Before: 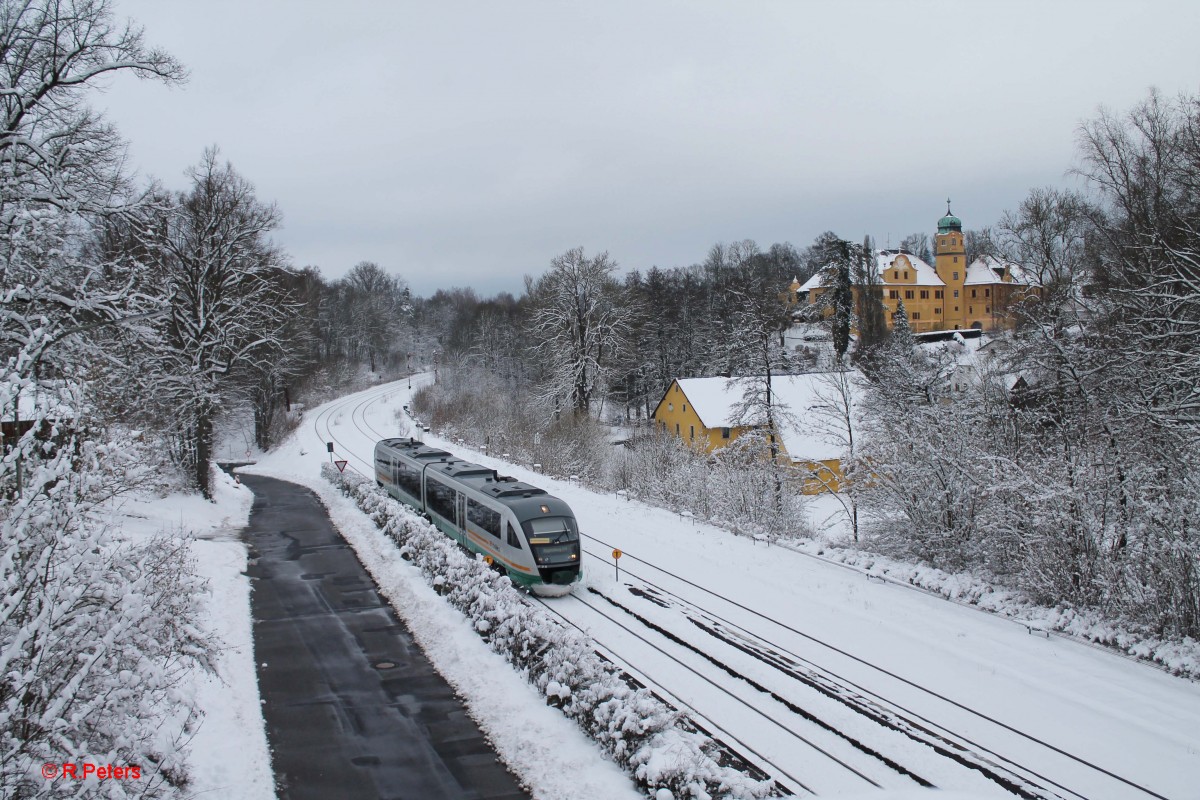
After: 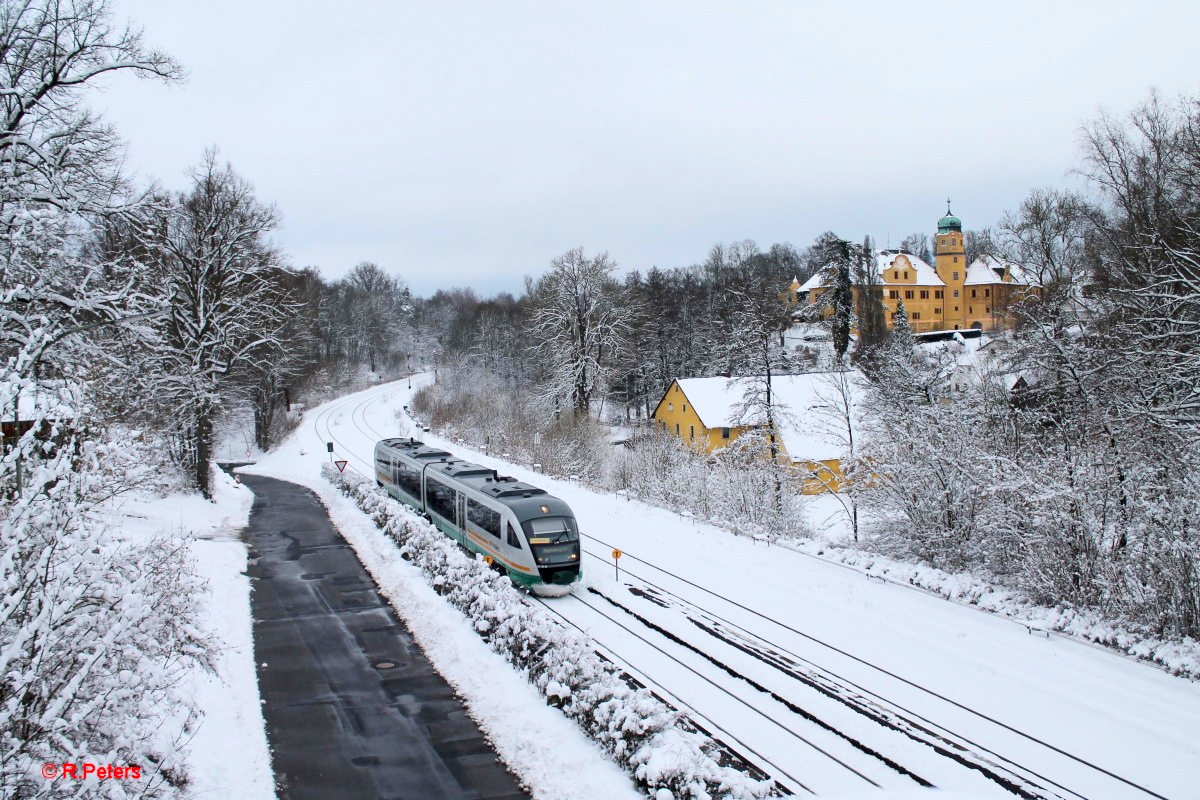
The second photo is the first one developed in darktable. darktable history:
exposure: black level correction 0.007, exposure 0.093 EV, compensate highlight preservation false
tone equalizer: on, module defaults
contrast brightness saturation: contrast 0.2, brightness 0.16, saturation 0.22
